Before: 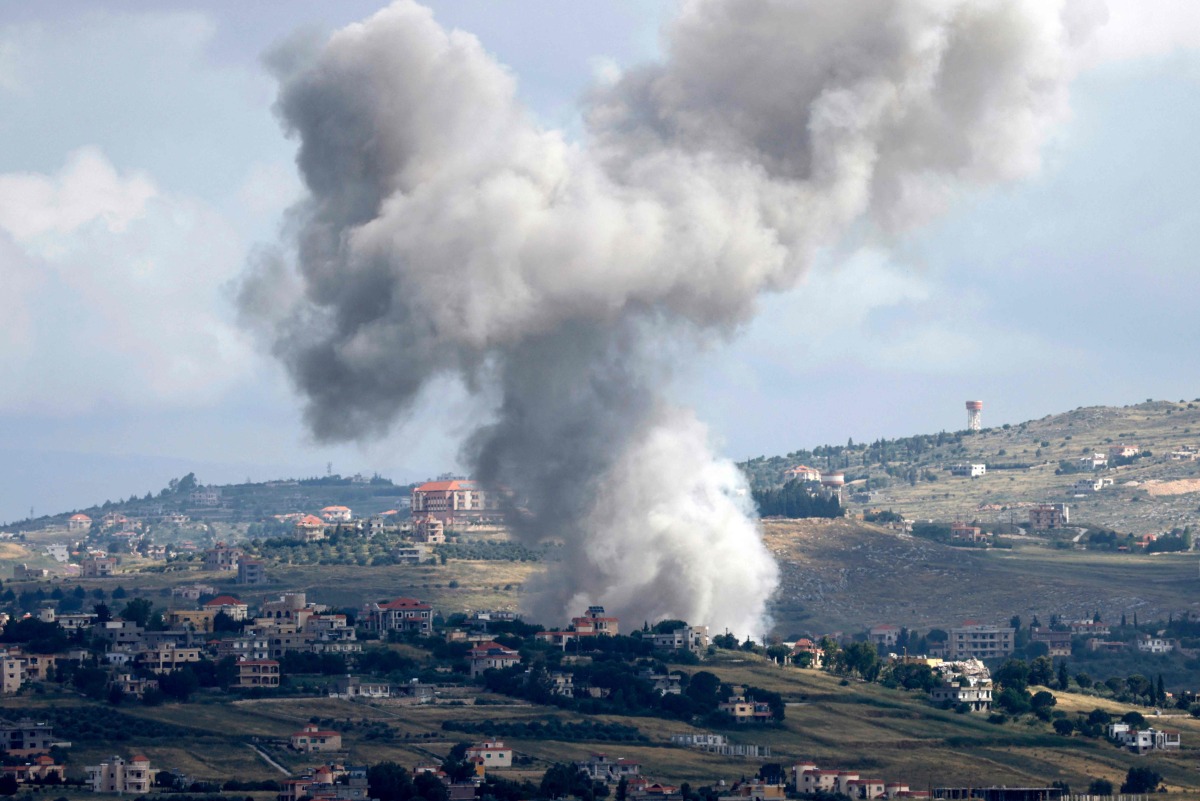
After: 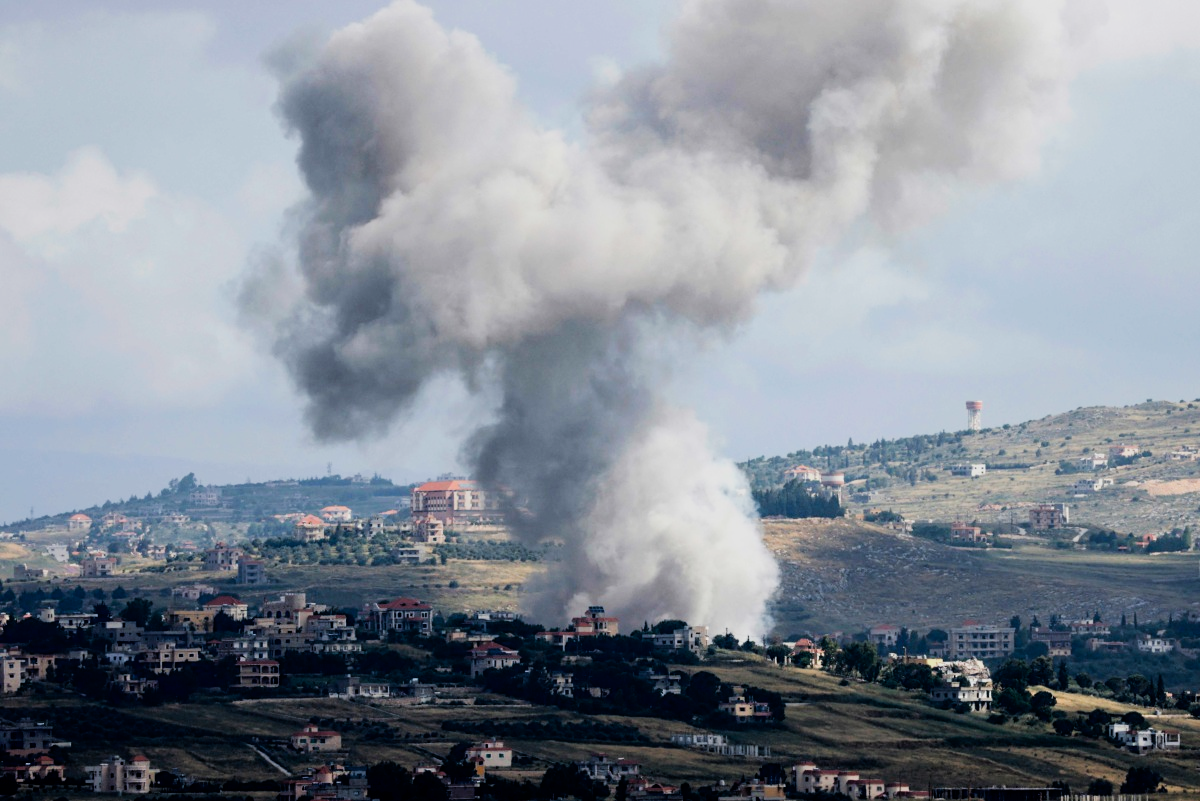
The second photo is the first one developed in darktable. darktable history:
color balance rgb: linear chroma grading › shadows 19.44%, linear chroma grading › highlights 3.42%, linear chroma grading › mid-tones 10.16%
filmic rgb: black relative exposure -5 EV, hardness 2.88, contrast 1.3, highlights saturation mix -10%
rotate and perspective: crop left 0, crop top 0
